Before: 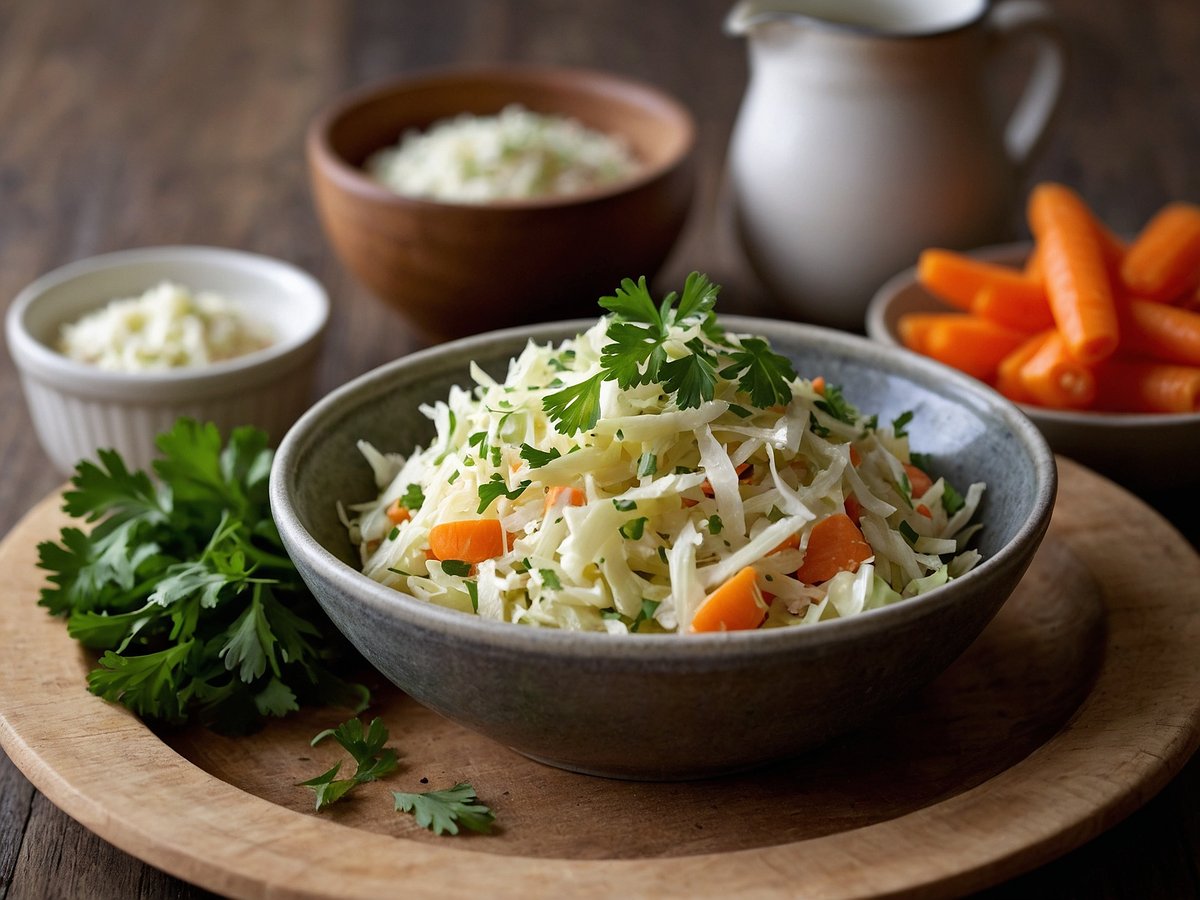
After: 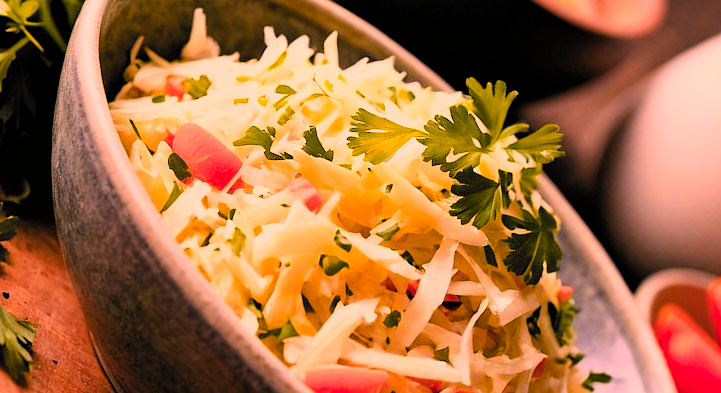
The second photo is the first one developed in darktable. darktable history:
color zones: curves: ch1 [(0.24, 0.629) (0.75, 0.5)]; ch2 [(0.255, 0.454) (0.745, 0.491)]
filmic rgb: black relative exposure -5.12 EV, white relative exposure 4 EV, hardness 2.88, contrast 1.296, highlights saturation mix -28.75%, color science v6 (2022)
shadows and highlights: shadows 60.19, soften with gaussian
crop and rotate: angle -44.91°, top 16.235%, right 0.848%, bottom 11.712%
color correction: highlights a* 39.28, highlights b* 39.81, saturation 0.693
exposure: black level correction 0, exposure 1 EV, compensate exposure bias true, compensate highlight preservation false
color balance rgb: highlights gain › chroma 0.159%, highlights gain › hue 332.93°, linear chroma grading › shadows -7.511%, linear chroma grading › global chroma 9.817%, perceptual saturation grading › global saturation 34.696%, perceptual saturation grading › highlights -25.257%, perceptual saturation grading › shadows 49.958%, global vibrance 20%
